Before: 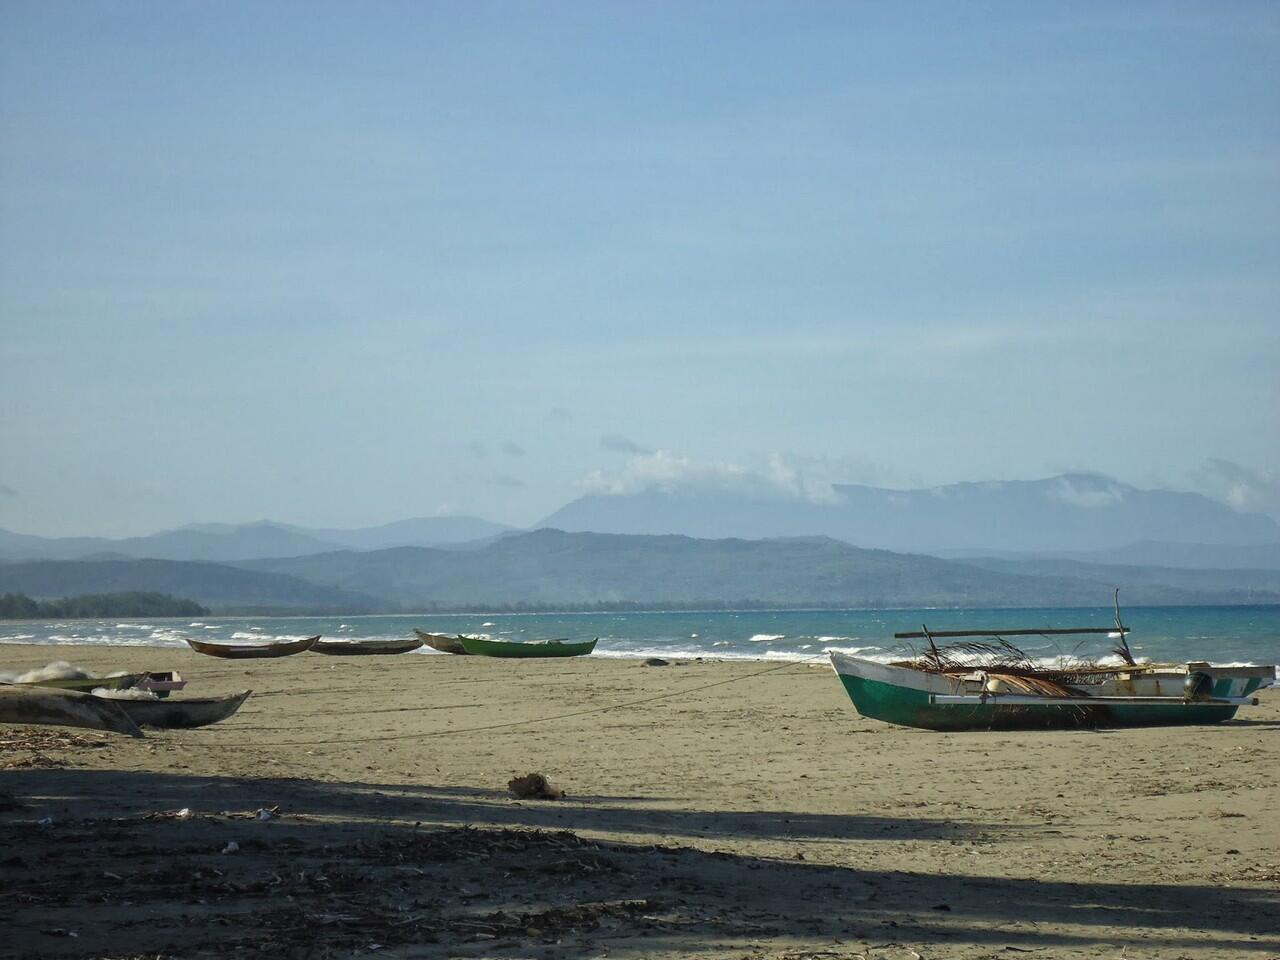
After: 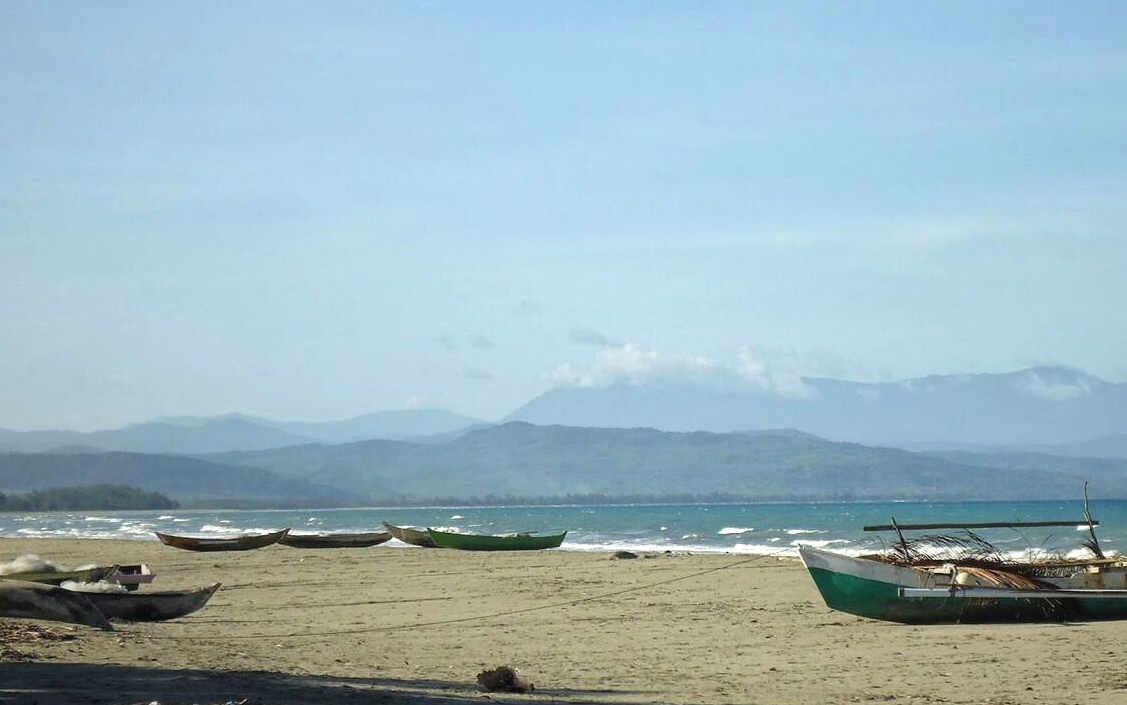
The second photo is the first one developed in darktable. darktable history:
tone equalizer: -8 EV -0.439 EV, -7 EV -0.384 EV, -6 EV -0.331 EV, -5 EV -0.224 EV, -3 EV 0.218 EV, -2 EV 0.338 EV, -1 EV 0.373 EV, +0 EV 0.439 EV
crop and rotate: left 2.449%, top 11.148%, right 9.436%, bottom 15.37%
